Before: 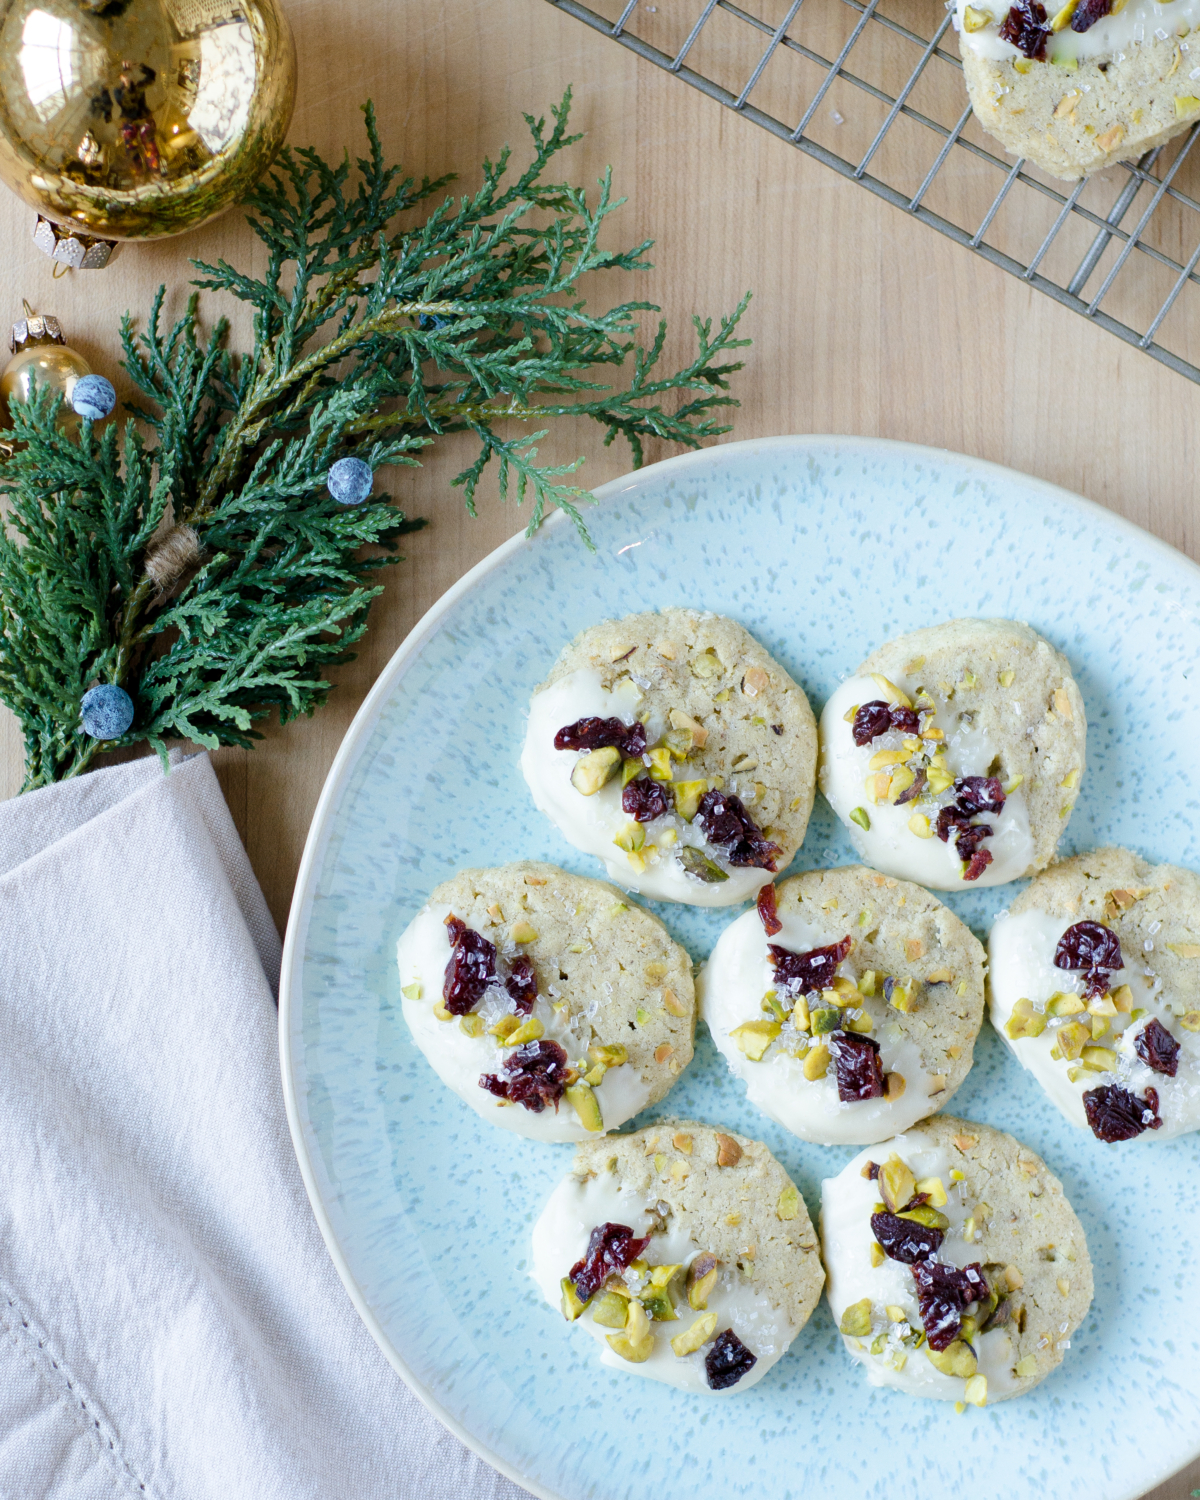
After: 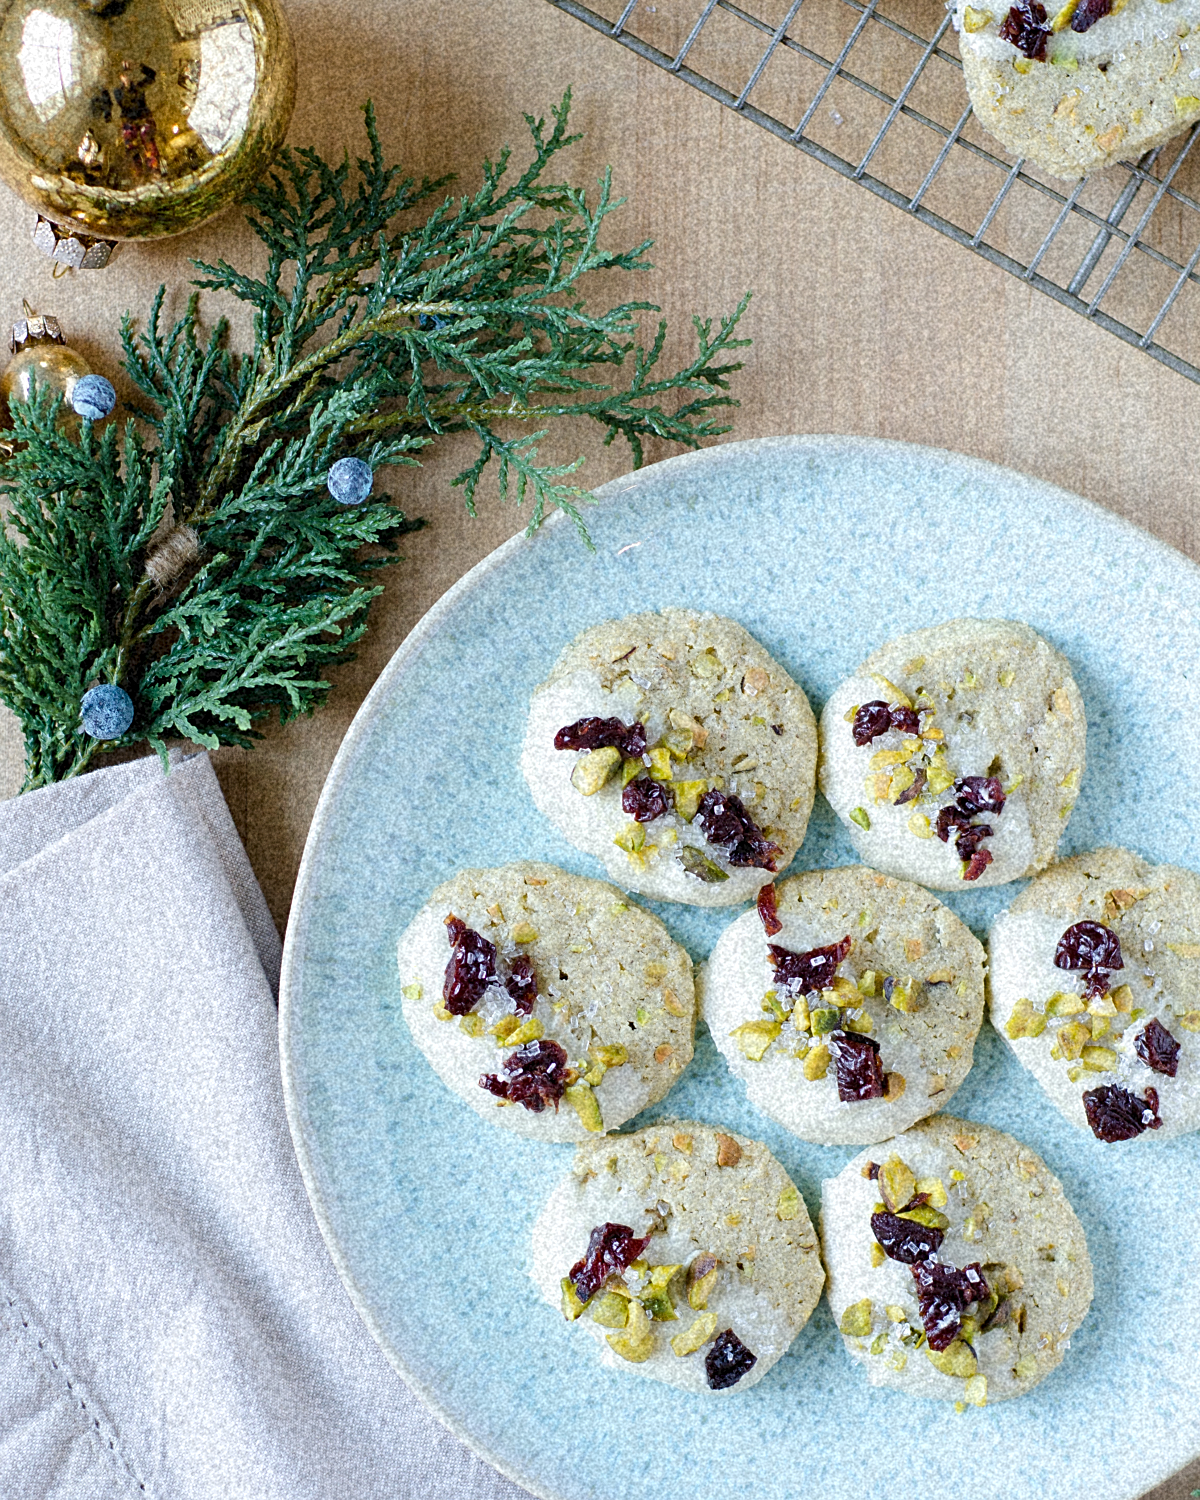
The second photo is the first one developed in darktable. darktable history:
grain: coarseness 46.9 ISO, strength 50.21%, mid-tones bias 0%
sharpen: on, module defaults
